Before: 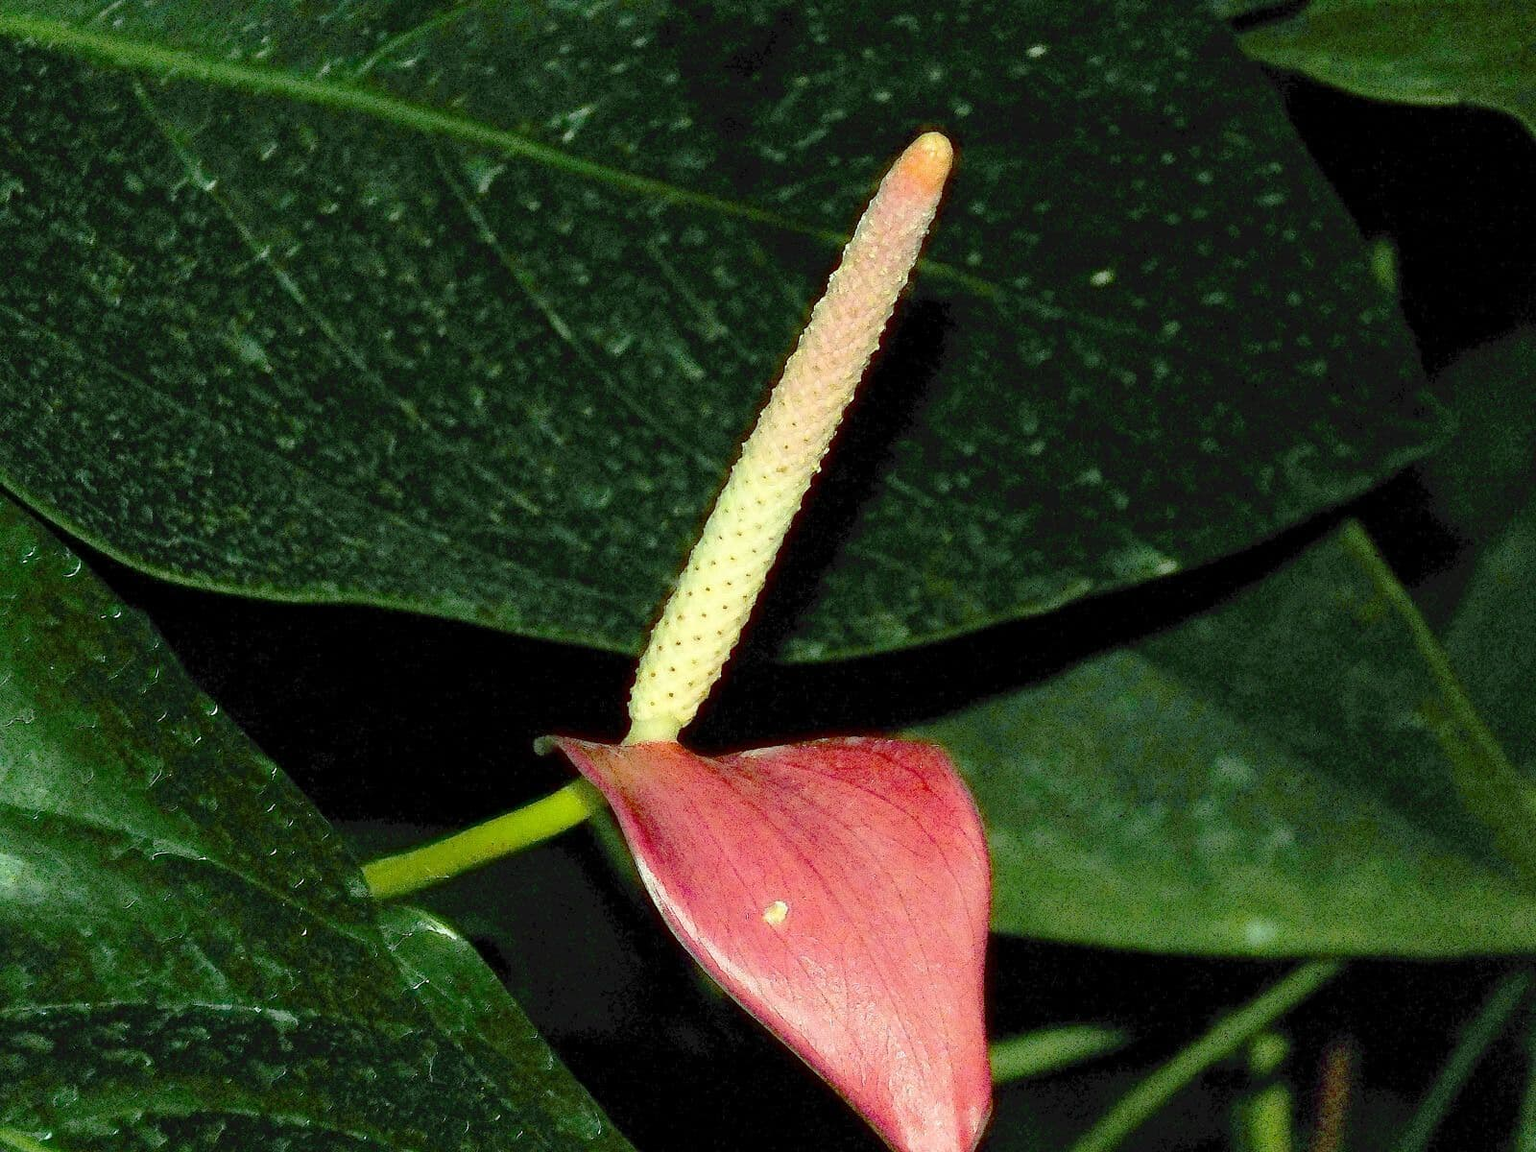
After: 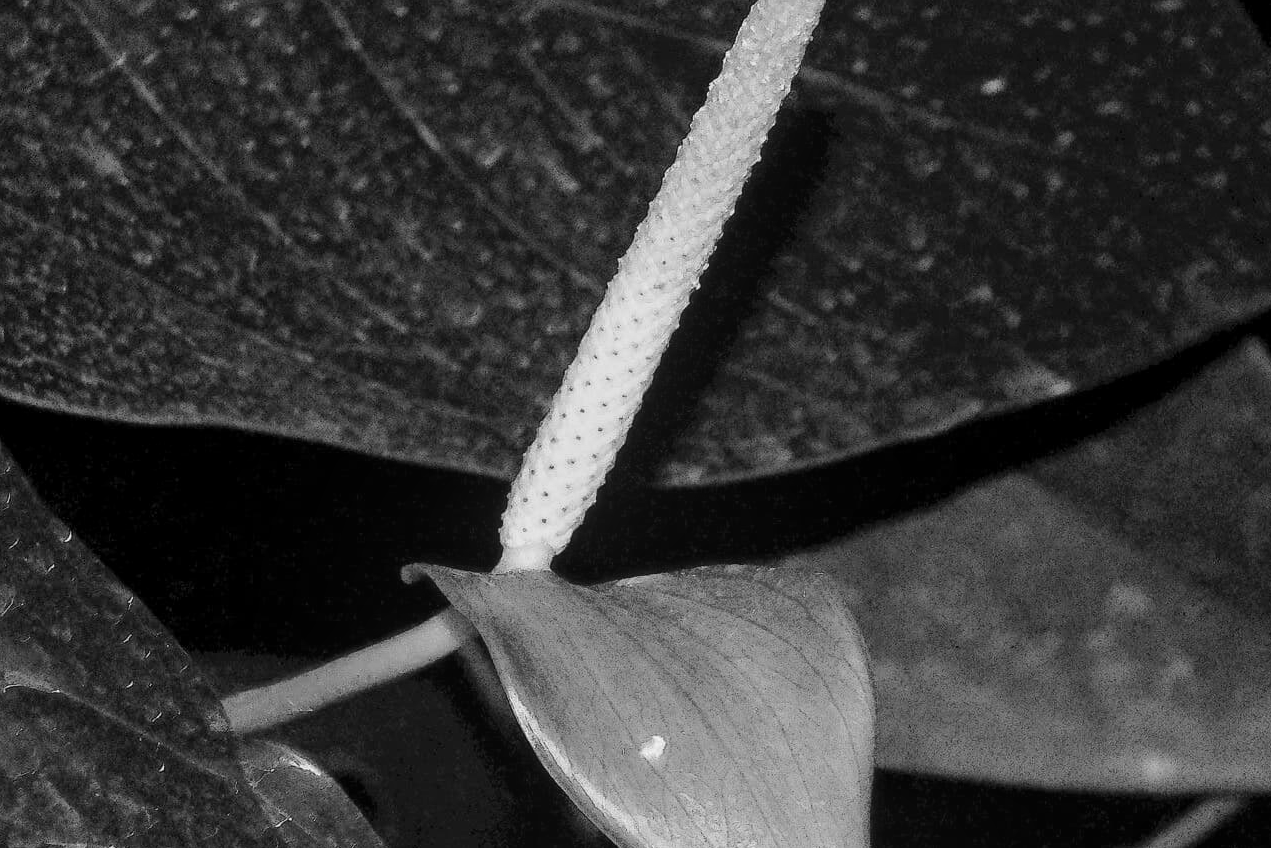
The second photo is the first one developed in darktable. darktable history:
local contrast: detail 110%
tone equalizer: on, module defaults
crop: left 9.712%, top 16.928%, right 10.845%, bottom 12.332%
monochrome: on, module defaults
